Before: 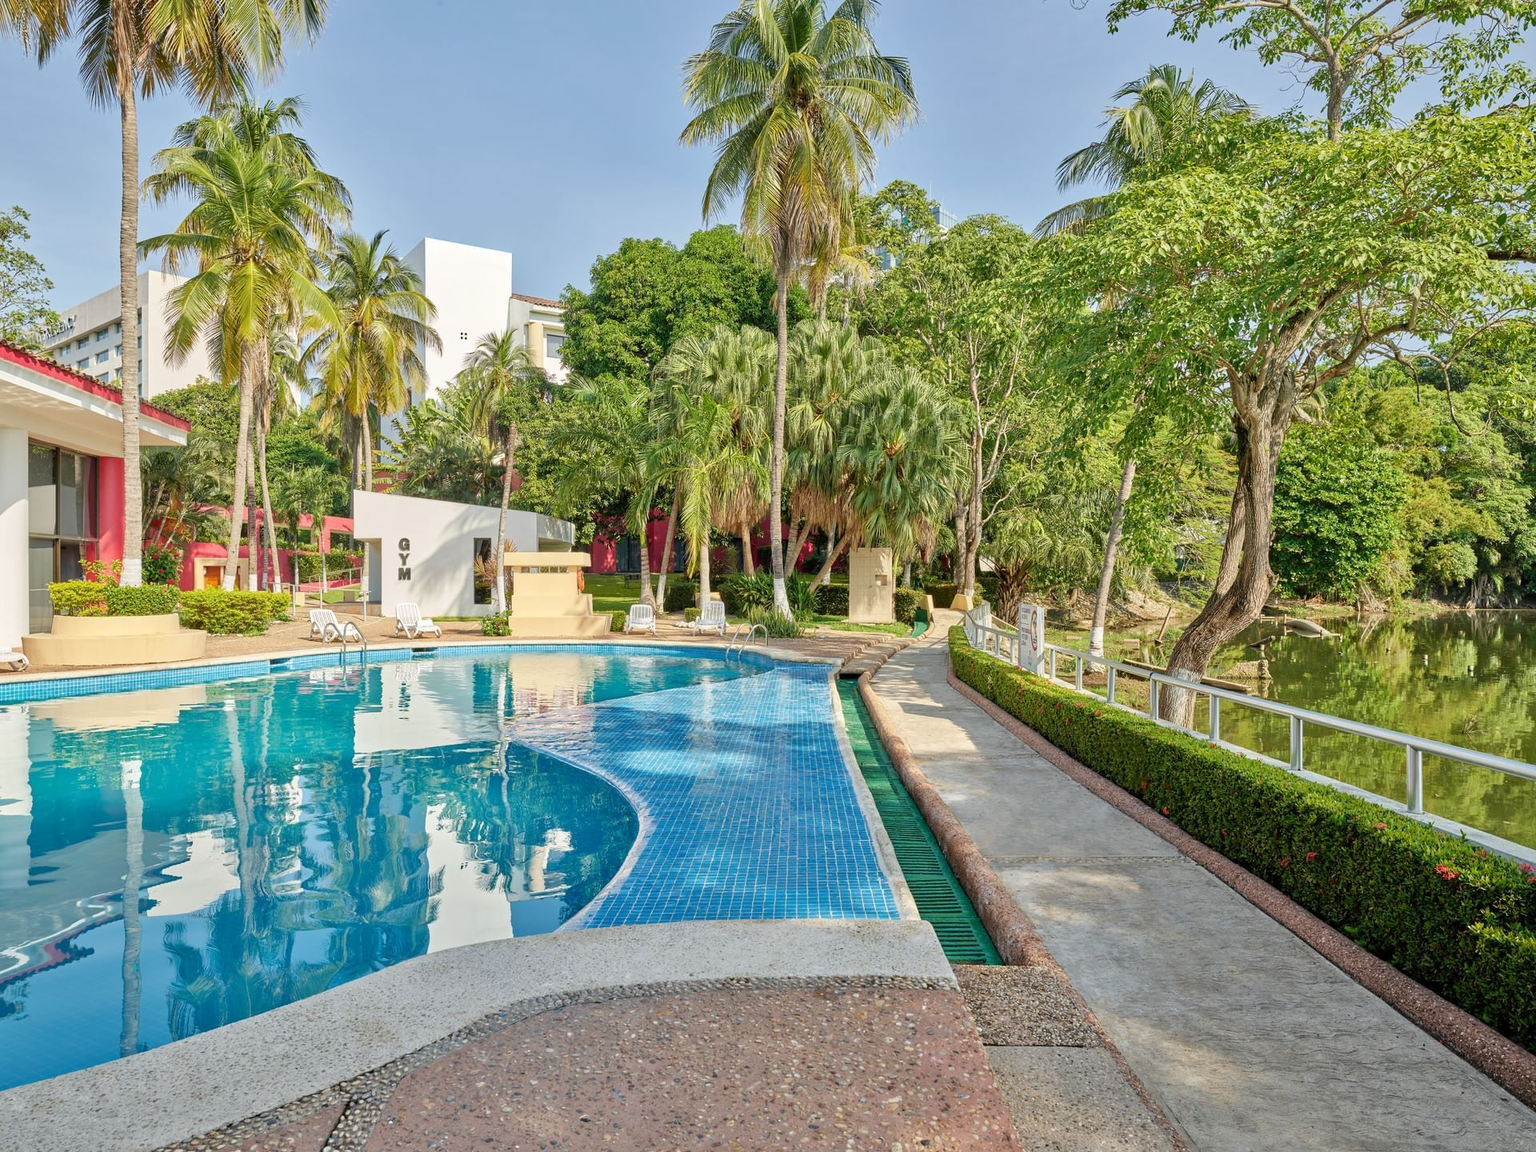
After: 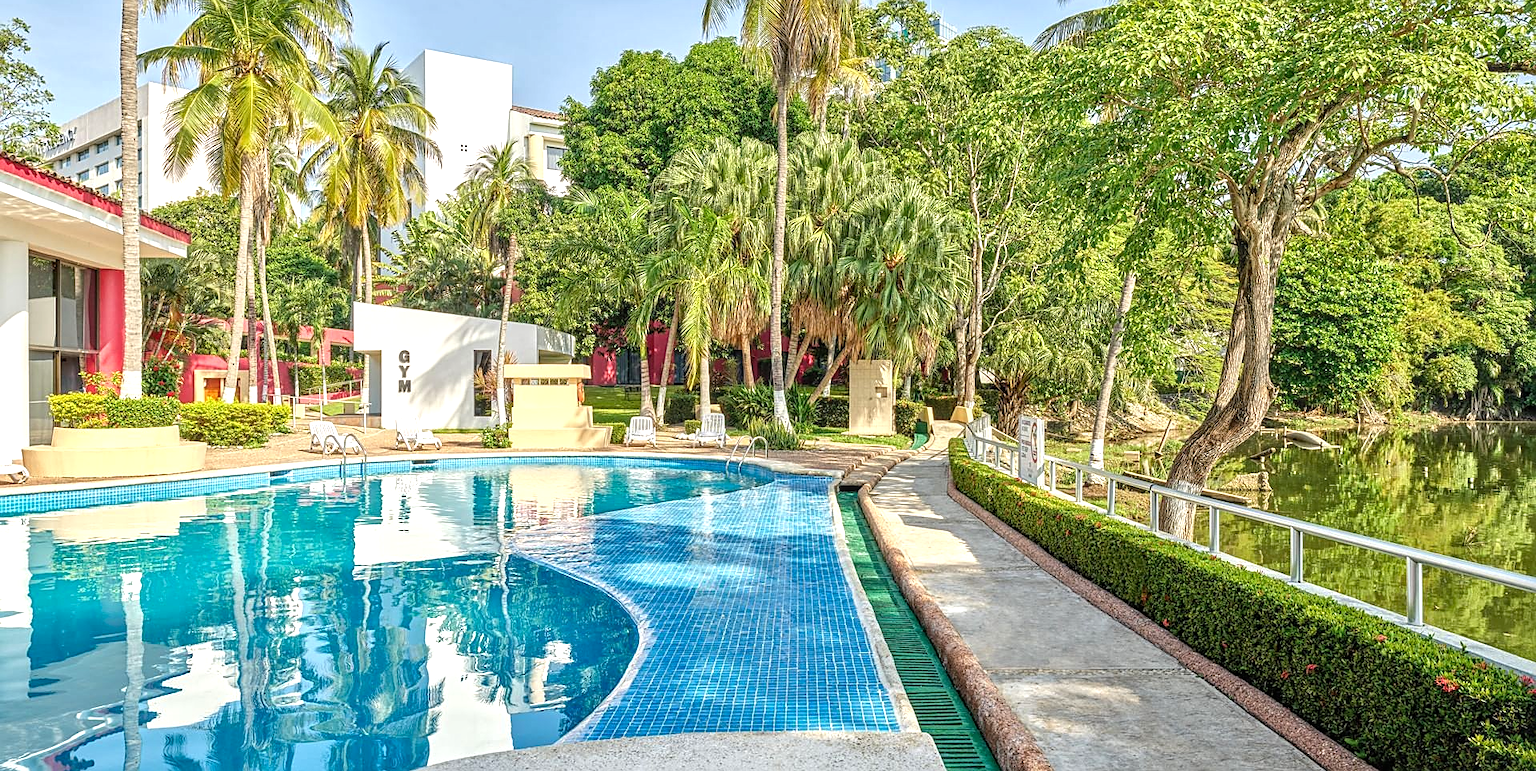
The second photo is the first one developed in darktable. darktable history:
local contrast: highlights 4%, shadows 5%, detail 133%
levels: mode automatic, white 90.72%
crop: top 16.32%, bottom 16.683%
sharpen: on, module defaults
